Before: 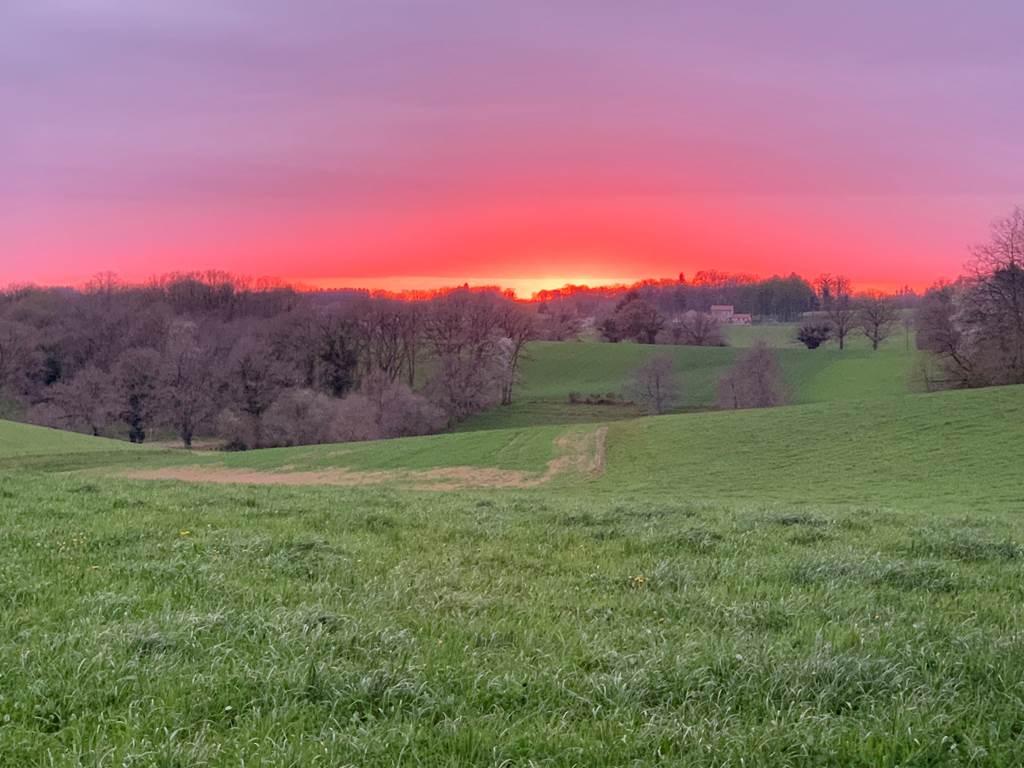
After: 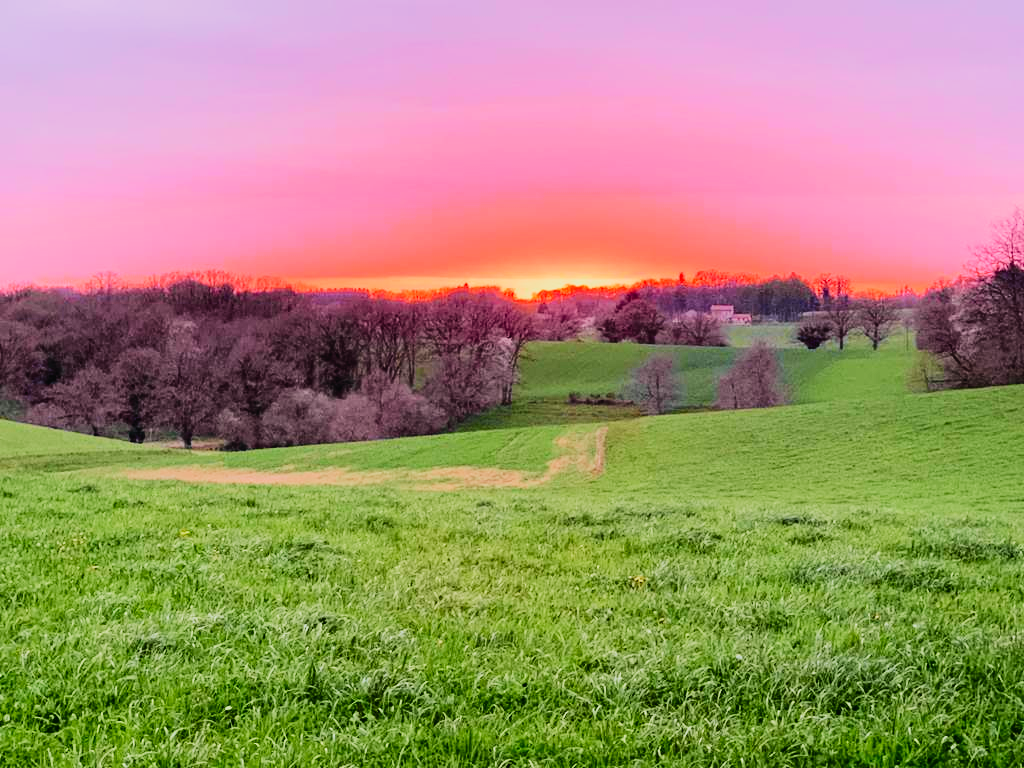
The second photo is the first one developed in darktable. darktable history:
filmic rgb: black relative exposure -7.5 EV, white relative exposure 5 EV, hardness 3.33, contrast 1.298, preserve chrominance no, color science v5 (2021), contrast in shadows safe, contrast in highlights safe
tone curve: curves: ch0 [(0, 0.014) (0.12, 0.096) (0.386, 0.49) (0.54, 0.684) (0.751, 0.855) (0.89, 0.943) (0.998, 0.989)]; ch1 [(0, 0) (0.133, 0.099) (0.437, 0.41) (0.5, 0.5) (0.517, 0.536) (0.548, 0.575) (0.582, 0.631) (0.627, 0.688) (0.836, 0.868) (1, 1)]; ch2 [(0, 0) (0.374, 0.341) (0.456, 0.443) (0.478, 0.49) (0.501, 0.5) (0.528, 0.538) (0.55, 0.6) (0.572, 0.63) (0.702, 0.765) (1, 1)], color space Lab, independent channels, preserve colors none
